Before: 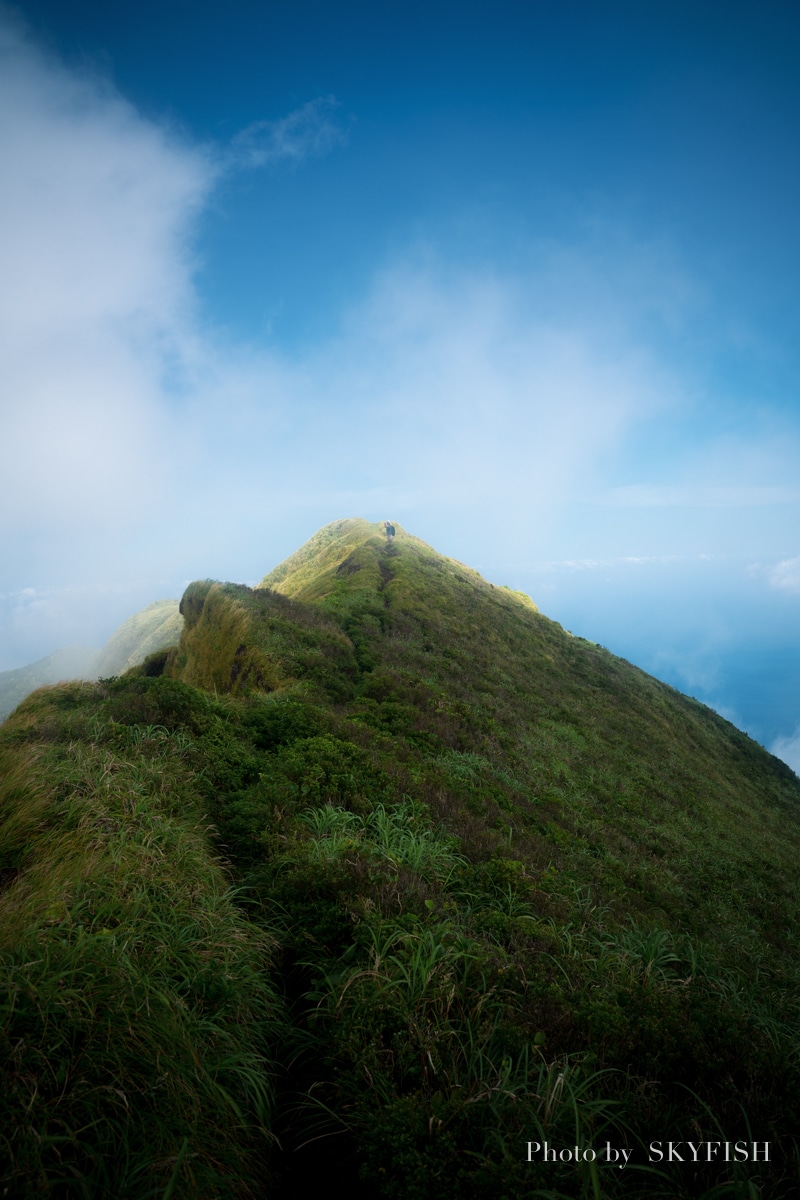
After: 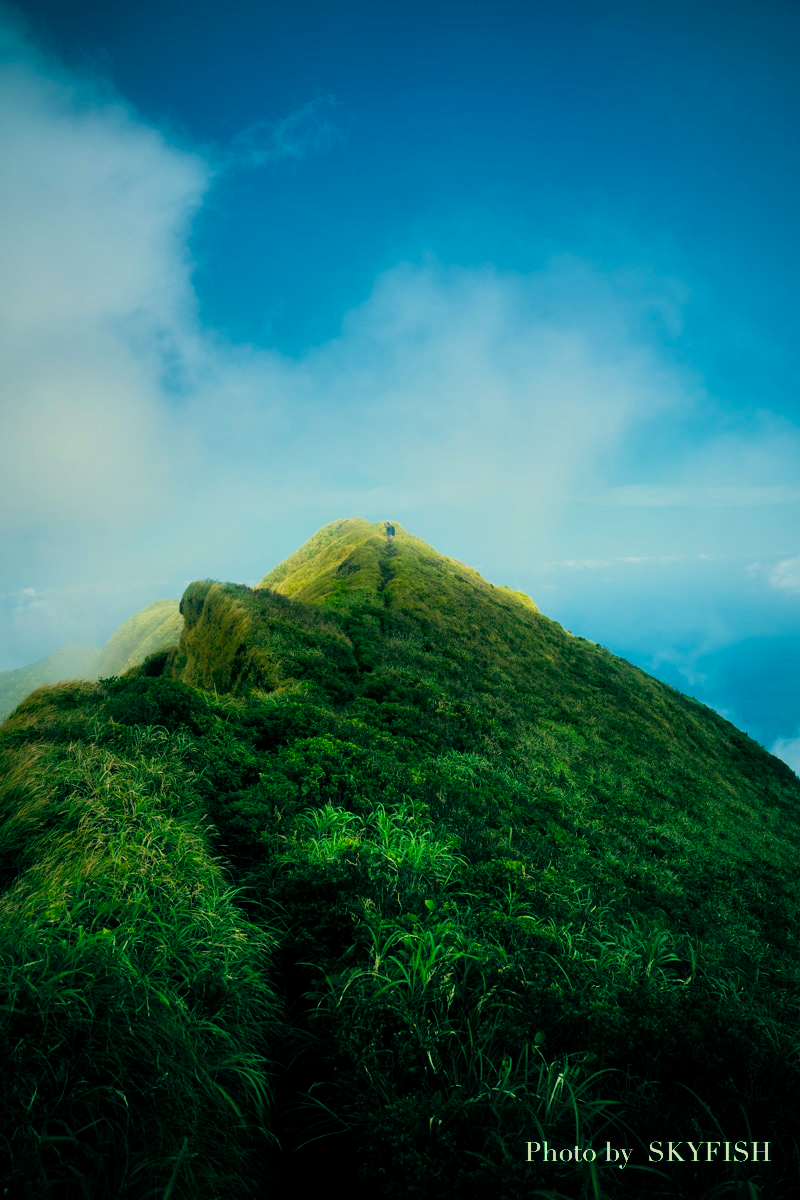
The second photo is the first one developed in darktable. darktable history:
local contrast: on, module defaults
contrast brightness saturation: saturation 0.13
color balance: lift [1.005, 0.99, 1.007, 1.01], gamma [1, 1.034, 1.032, 0.966], gain [0.873, 1.055, 1.067, 0.933]
exposure: exposure 0.161 EV, compensate highlight preservation false
velvia: on, module defaults
filmic rgb: black relative exposure -7.75 EV, white relative exposure 4.4 EV, threshold 3 EV, target black luminance 0%, hardness 3.76, latitude 50.51%, contrast 1.074, highlights saturation mix 10%, shadows ↔ highlights balance -0.22%, color science v4 (2020), enable highlight reconstruction true
shadows and highlights: shadows color adjustment 97.66%, soften with gaussian
